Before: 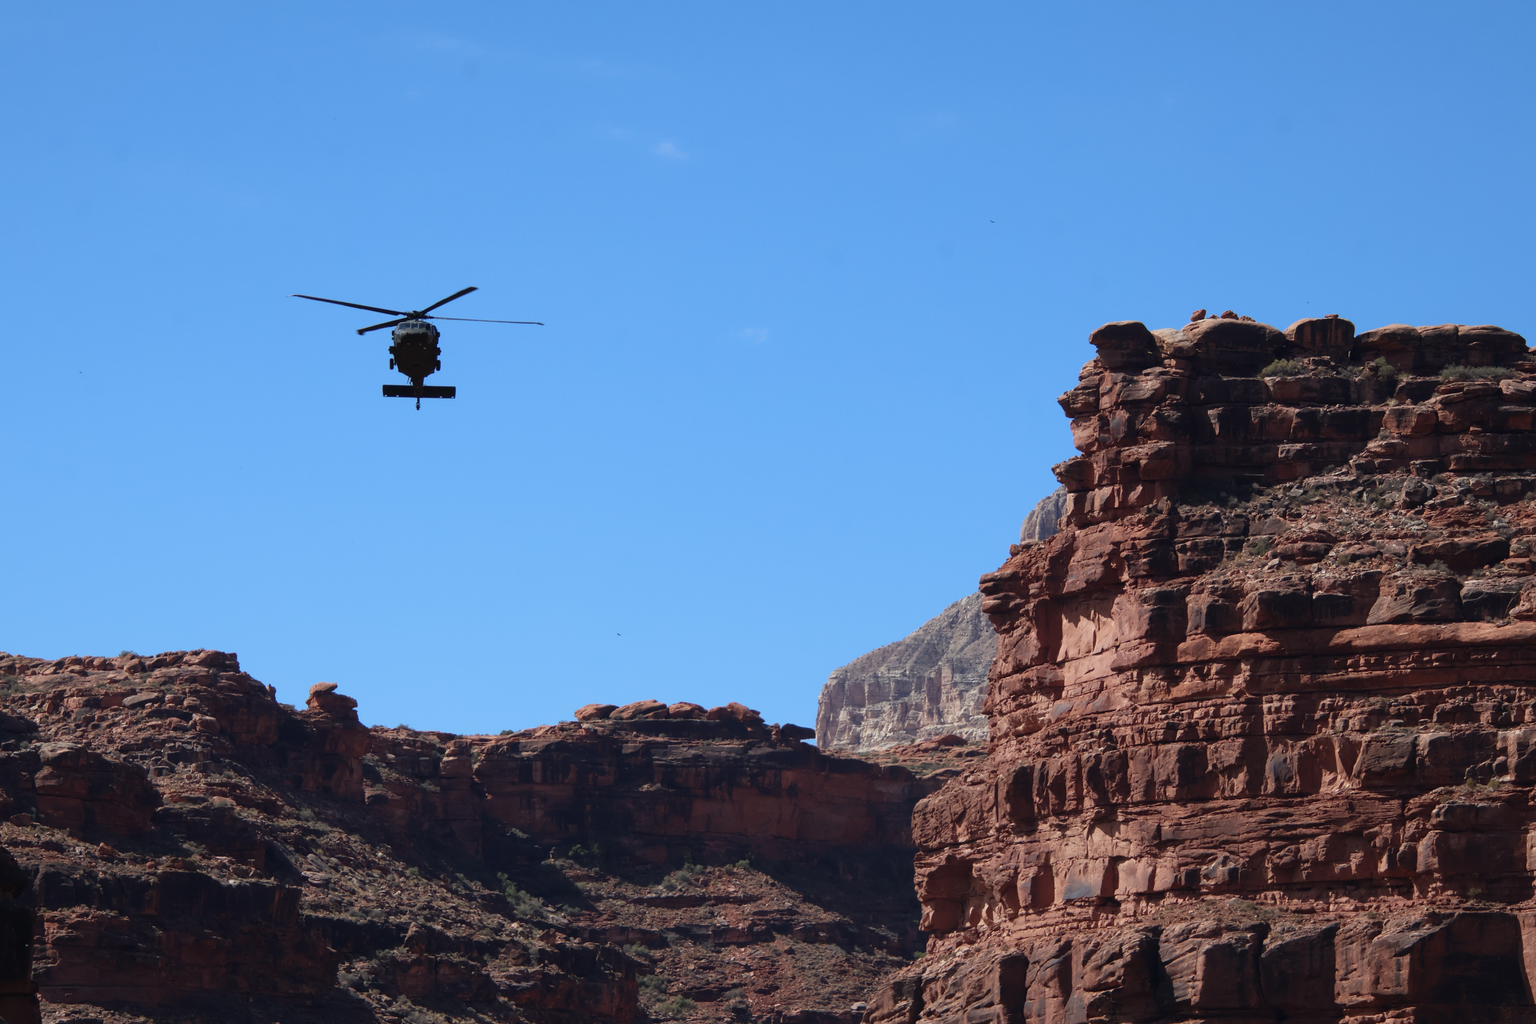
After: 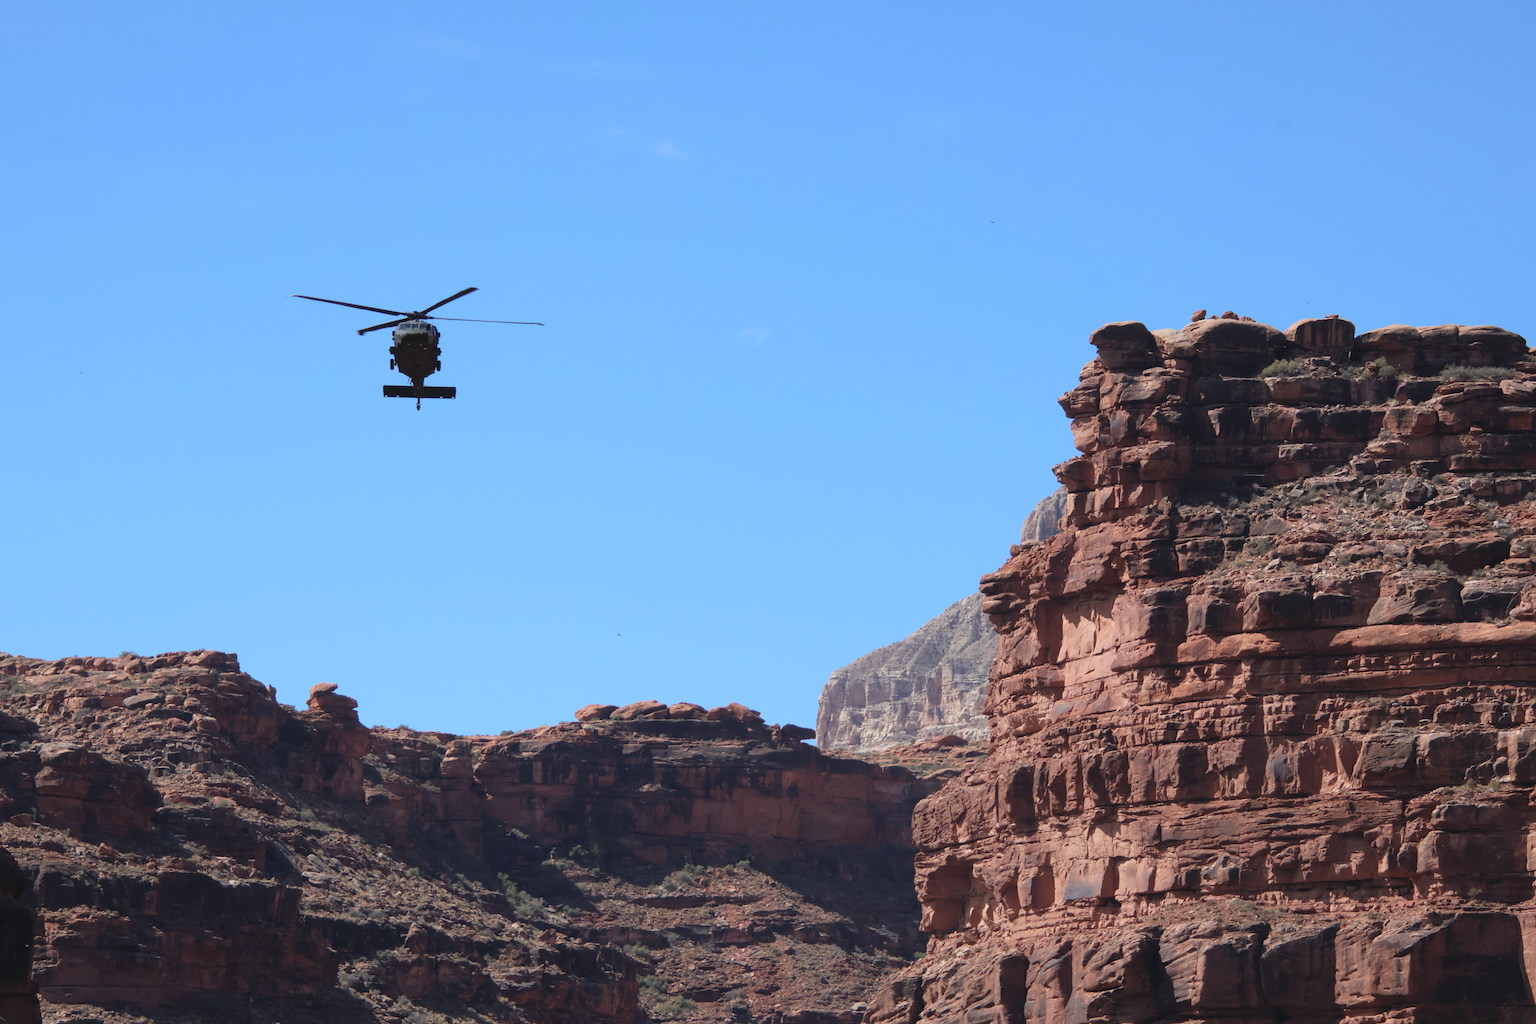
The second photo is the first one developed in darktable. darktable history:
exposure: compensate highlight preservation false
contrast brightness saturation: brightness 0.15
